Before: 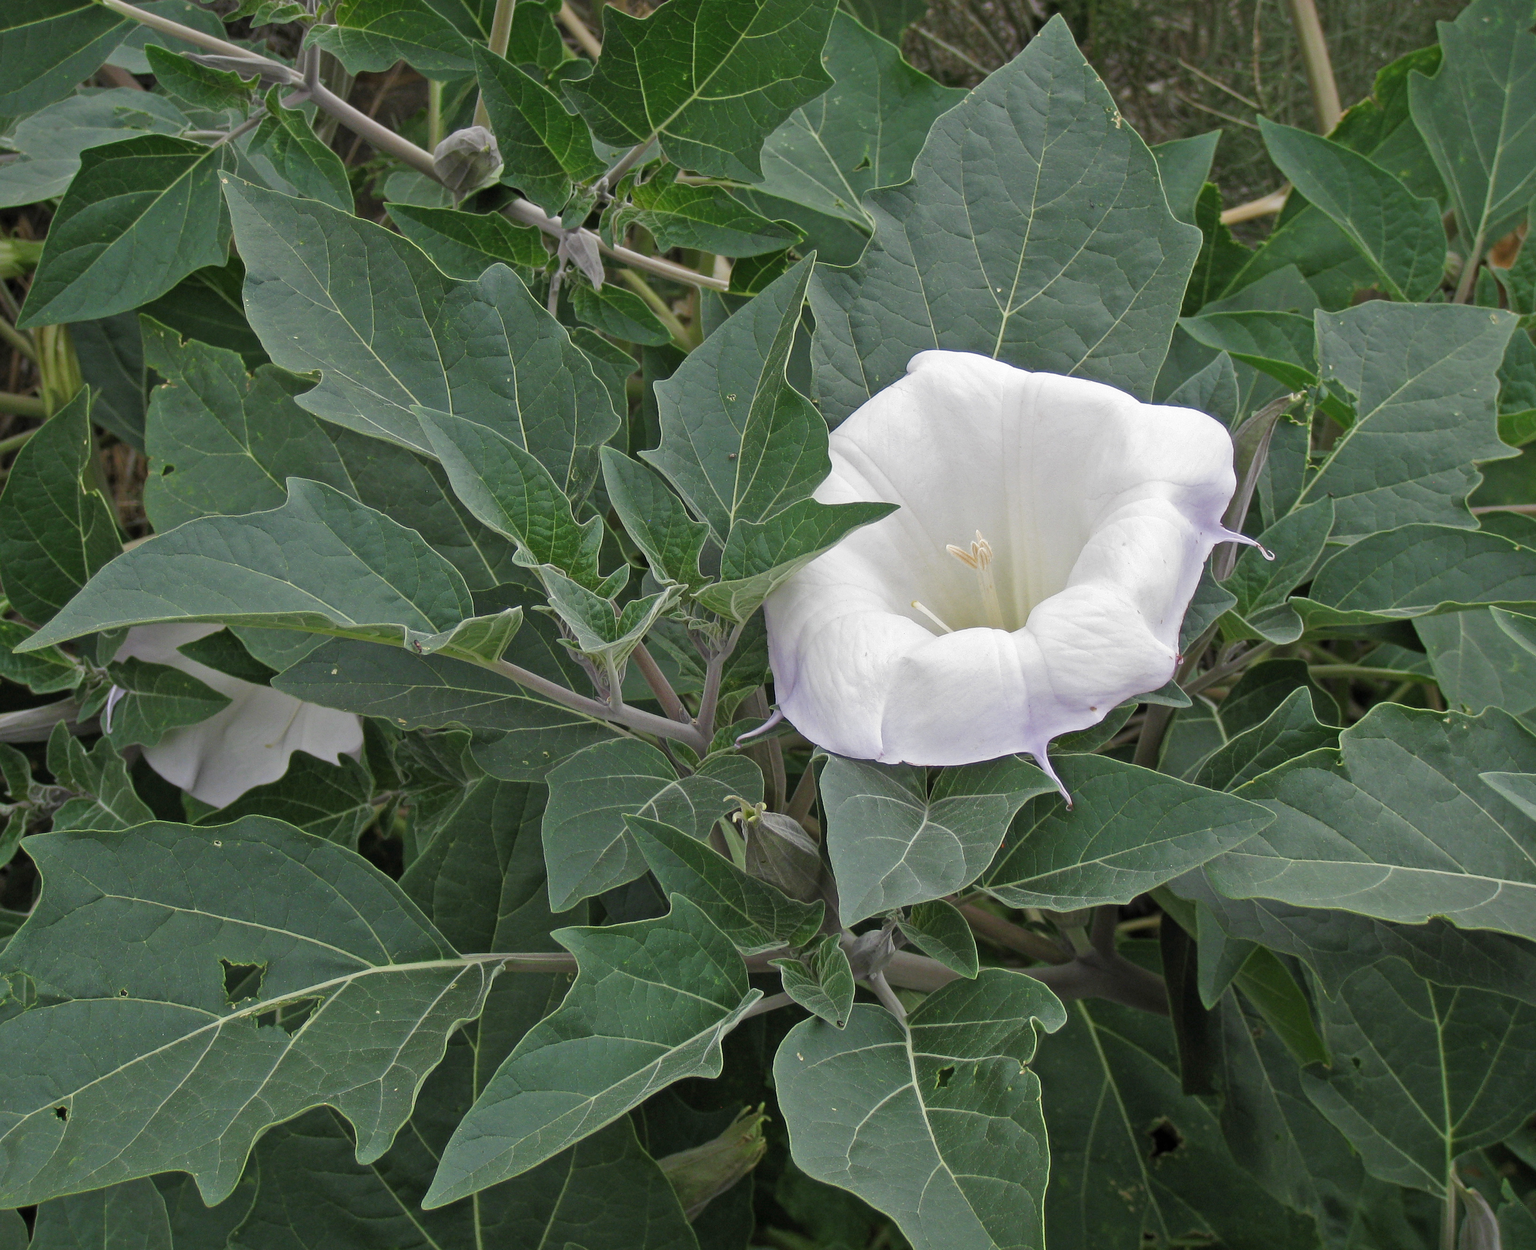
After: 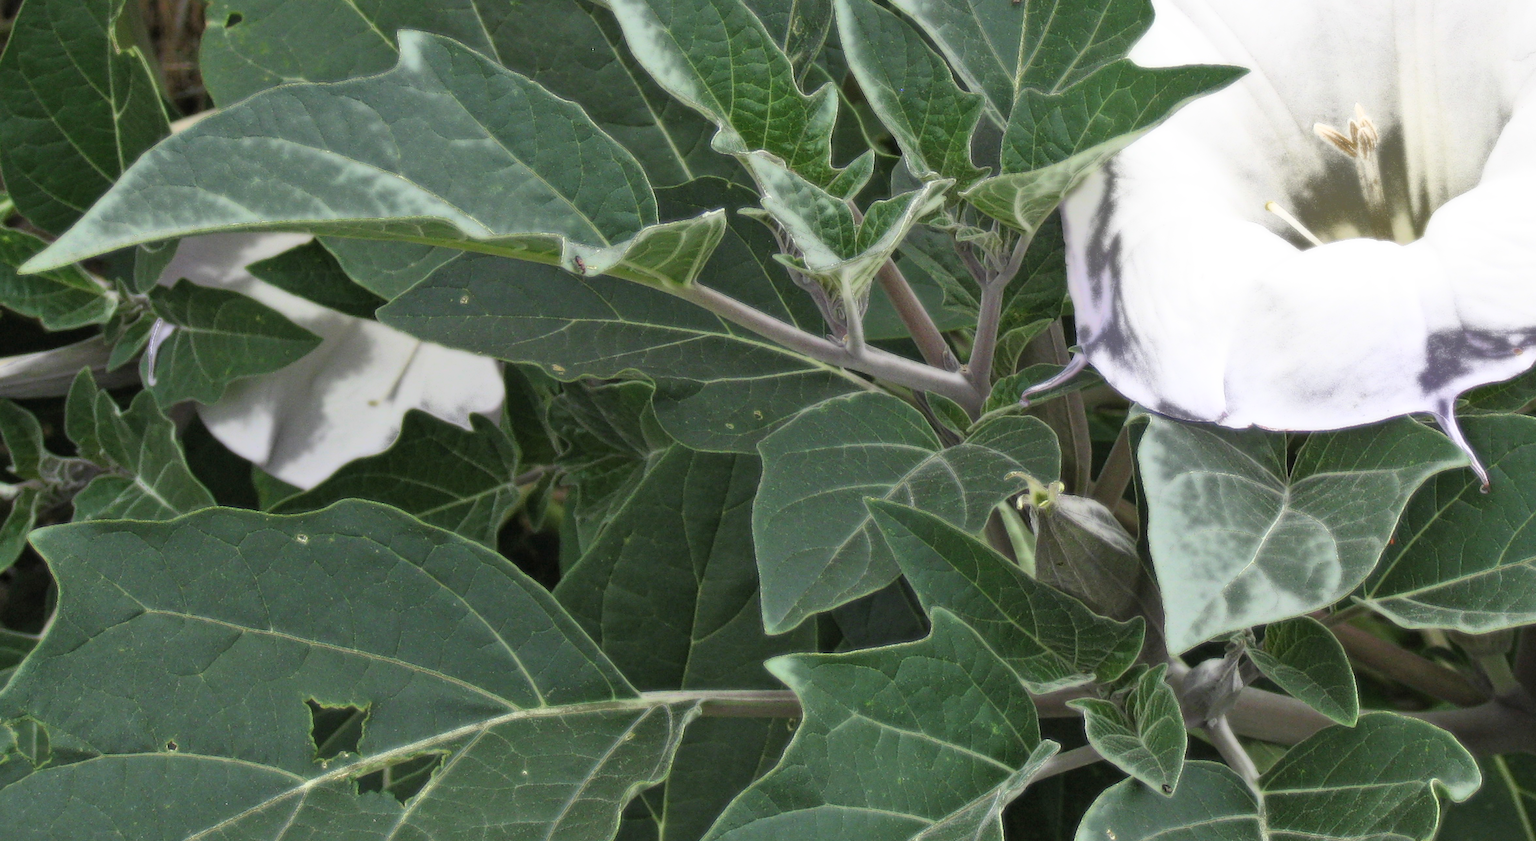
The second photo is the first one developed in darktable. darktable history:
crop: top 36.498%, right 27.964%, bottom 14.995%
bloom: size 0%, threshold 54.82%, strength 8.31%
tone equalizer: on, module defaults
fill light: exposure -0.73 EV, center 0.69, width 2.2
